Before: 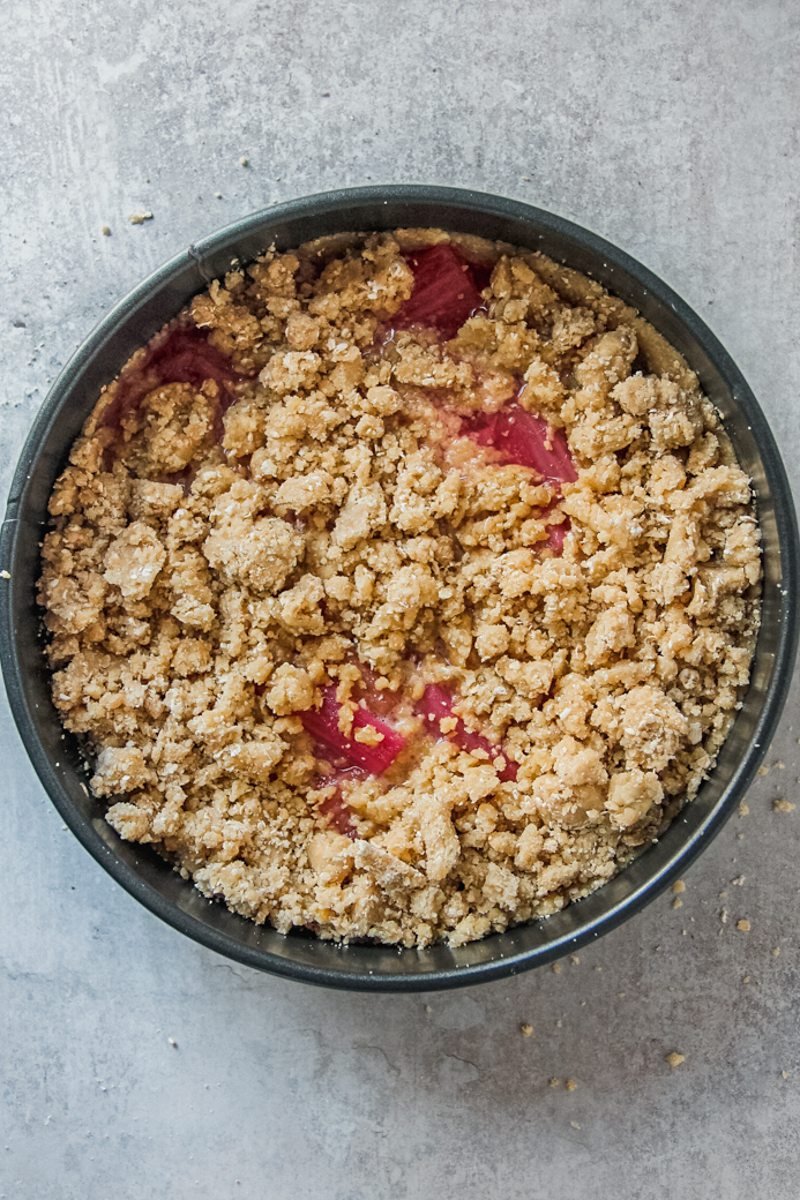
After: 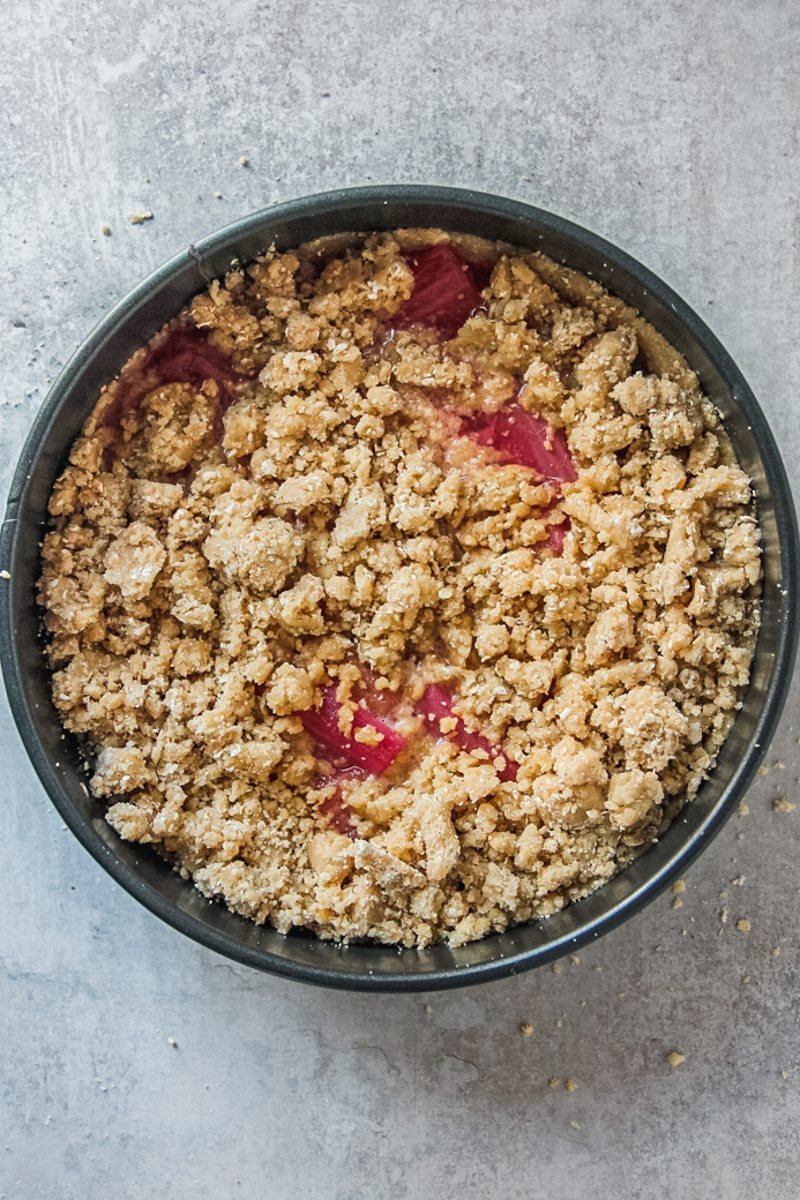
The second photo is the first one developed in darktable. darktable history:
contrast equalizer: octaves 7, y [[0.515 ×6], [0.507 ×6], [0.425 ×6], [0 ×6], [0 ×6]]
exposure: black level correction -0.003, exposure 0.031 EV, compensate highlight preservation false
